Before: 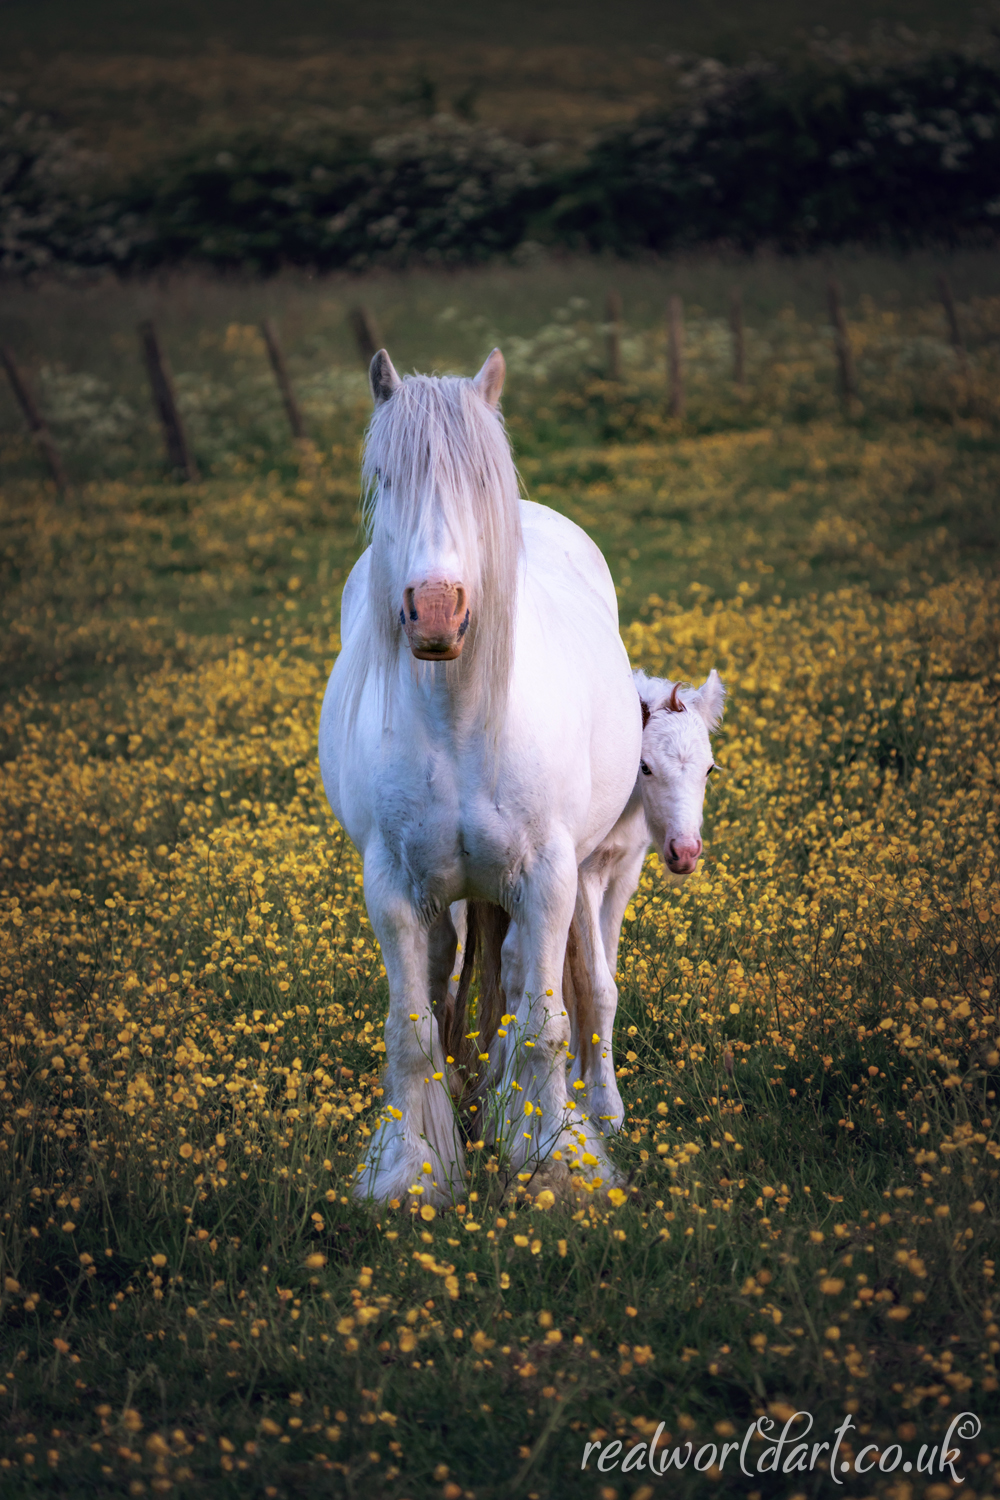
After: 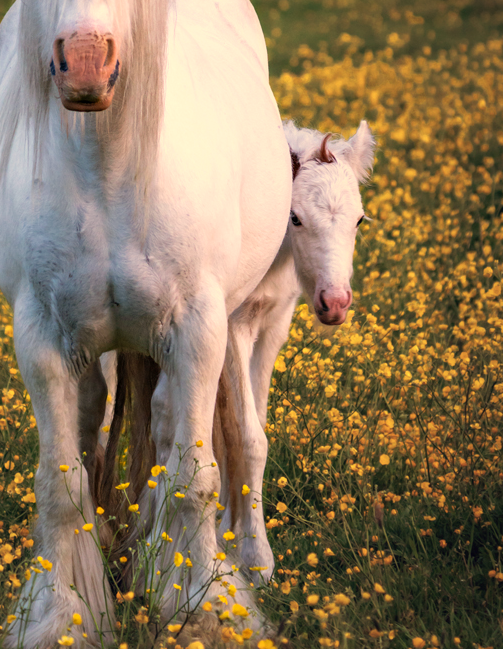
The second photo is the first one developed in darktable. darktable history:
white balance: red 1.123, blue 0.83
crop: left 35.03%, top 36.625%, right 14.663%, bottom 20.057%
